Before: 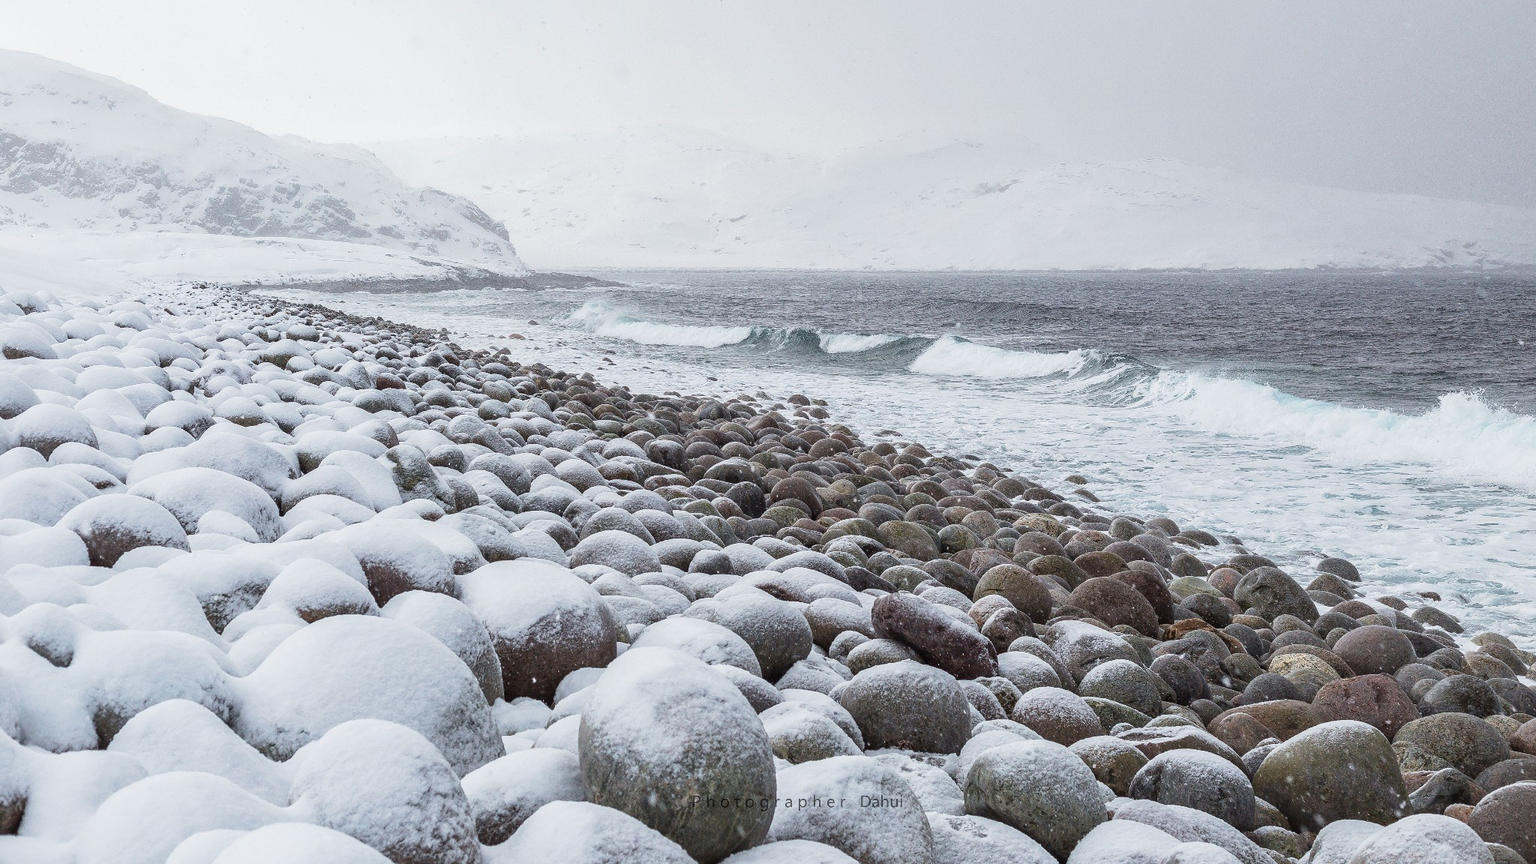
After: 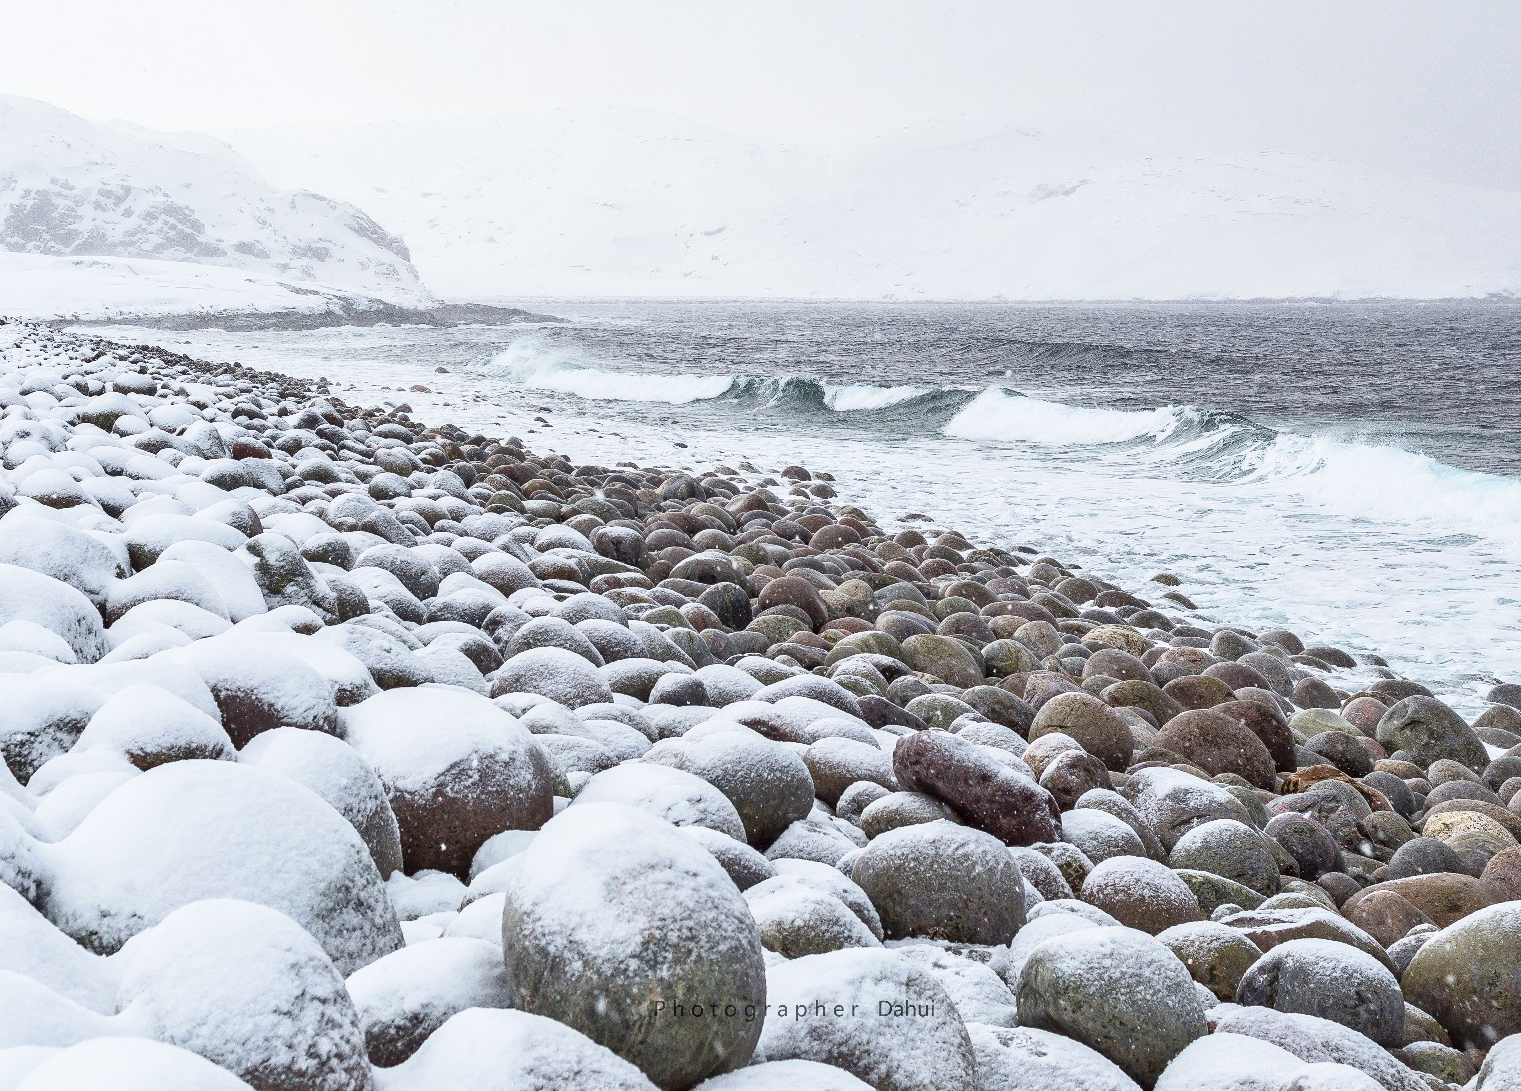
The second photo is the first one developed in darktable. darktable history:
contrast brightness saturation: contrast 0.273
crop and rotate: left 13.165%, top 5.276%, right 12.527%
tone equalizer: -7 EV 0.145 EV, -6 EV 0.609 EV, -5 EV 1.15 EV, -4 EV 1.3 EV, -3 EV 1.18 EV, -2 EV 0.6 EV, -1 EV 0.161 EV
